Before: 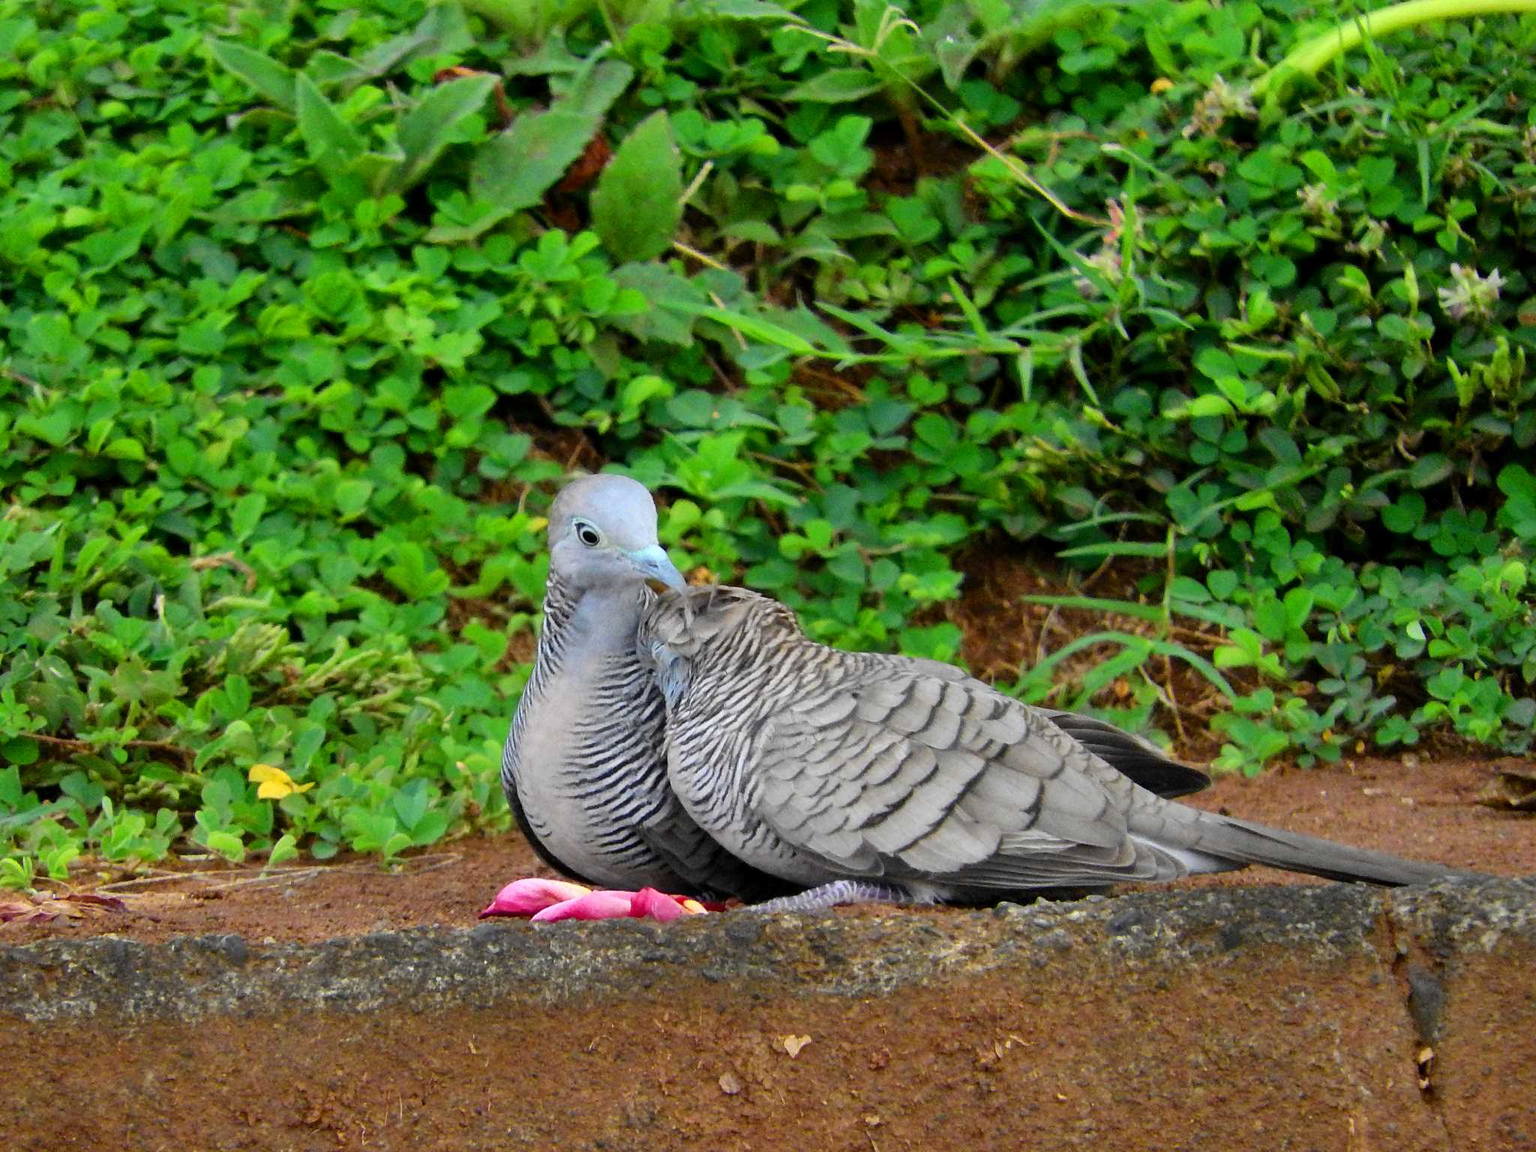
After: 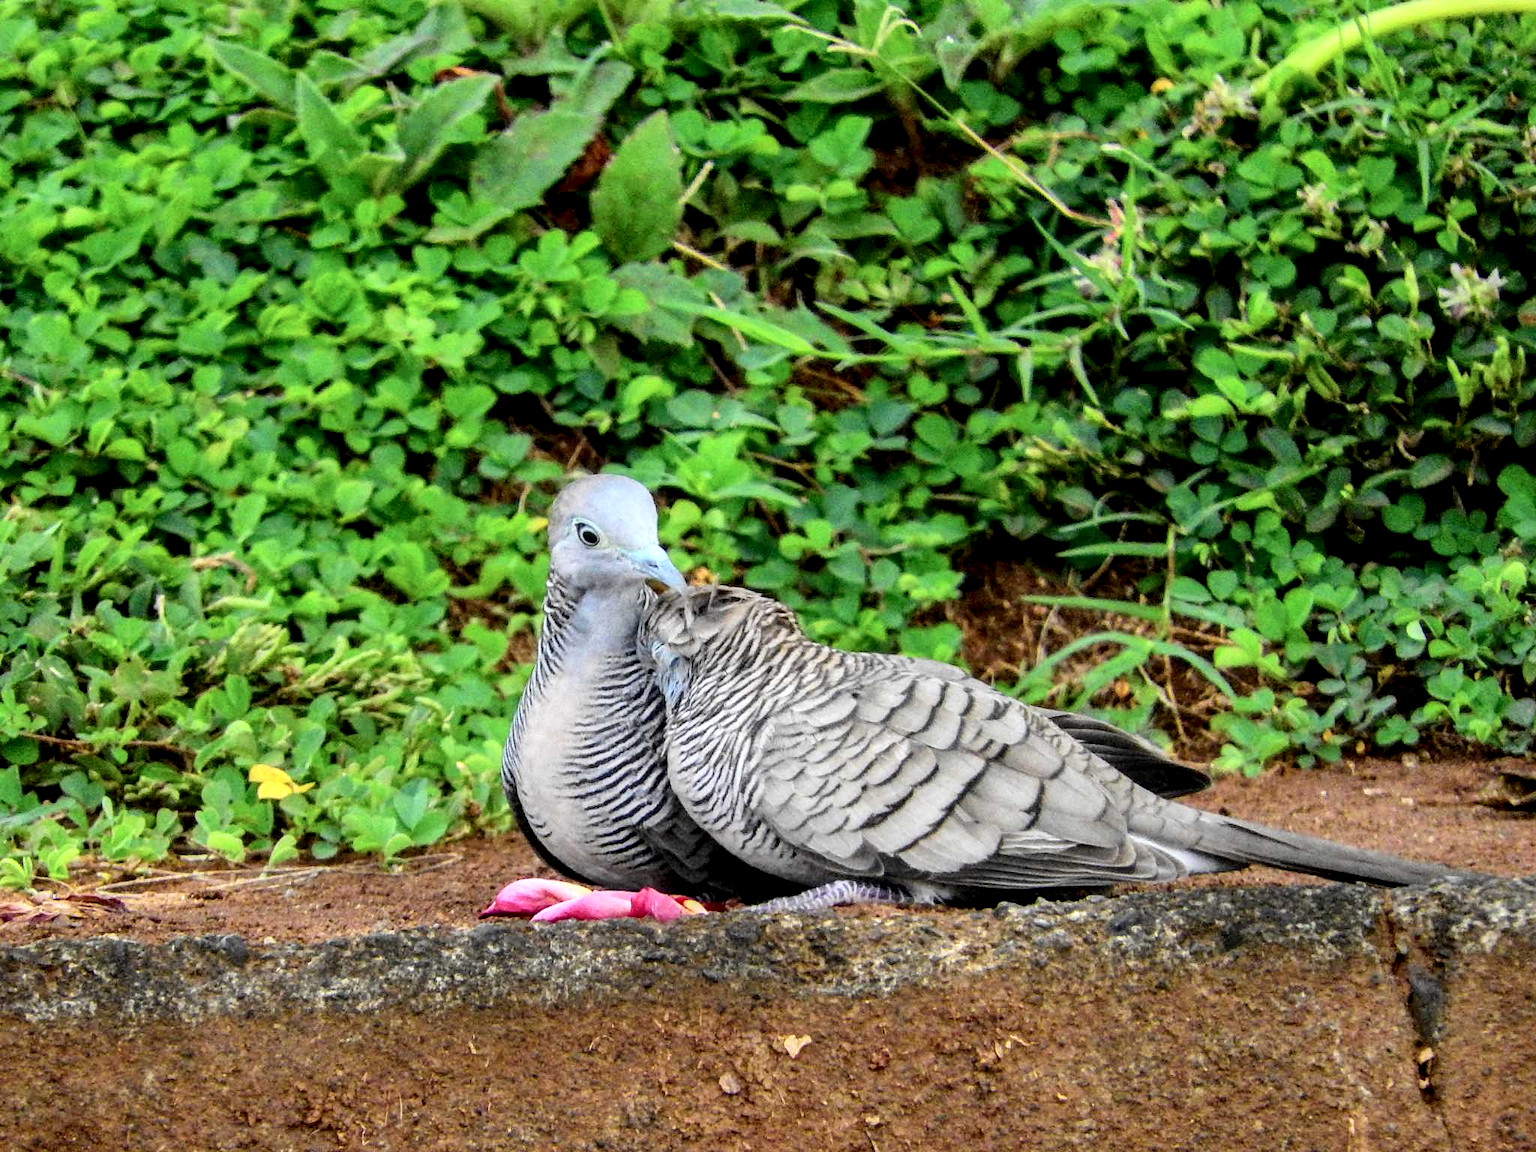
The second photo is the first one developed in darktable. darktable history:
local contrast: highlights 29%, detail 150%
tone curve: curves: ch0 [(0, 0) (0.004, 0.001) (0.133, 0.112) (0.325, 0.362) (0.832, 0.893) (1, 1)], color space Lab, independent channels, preserve colors none
